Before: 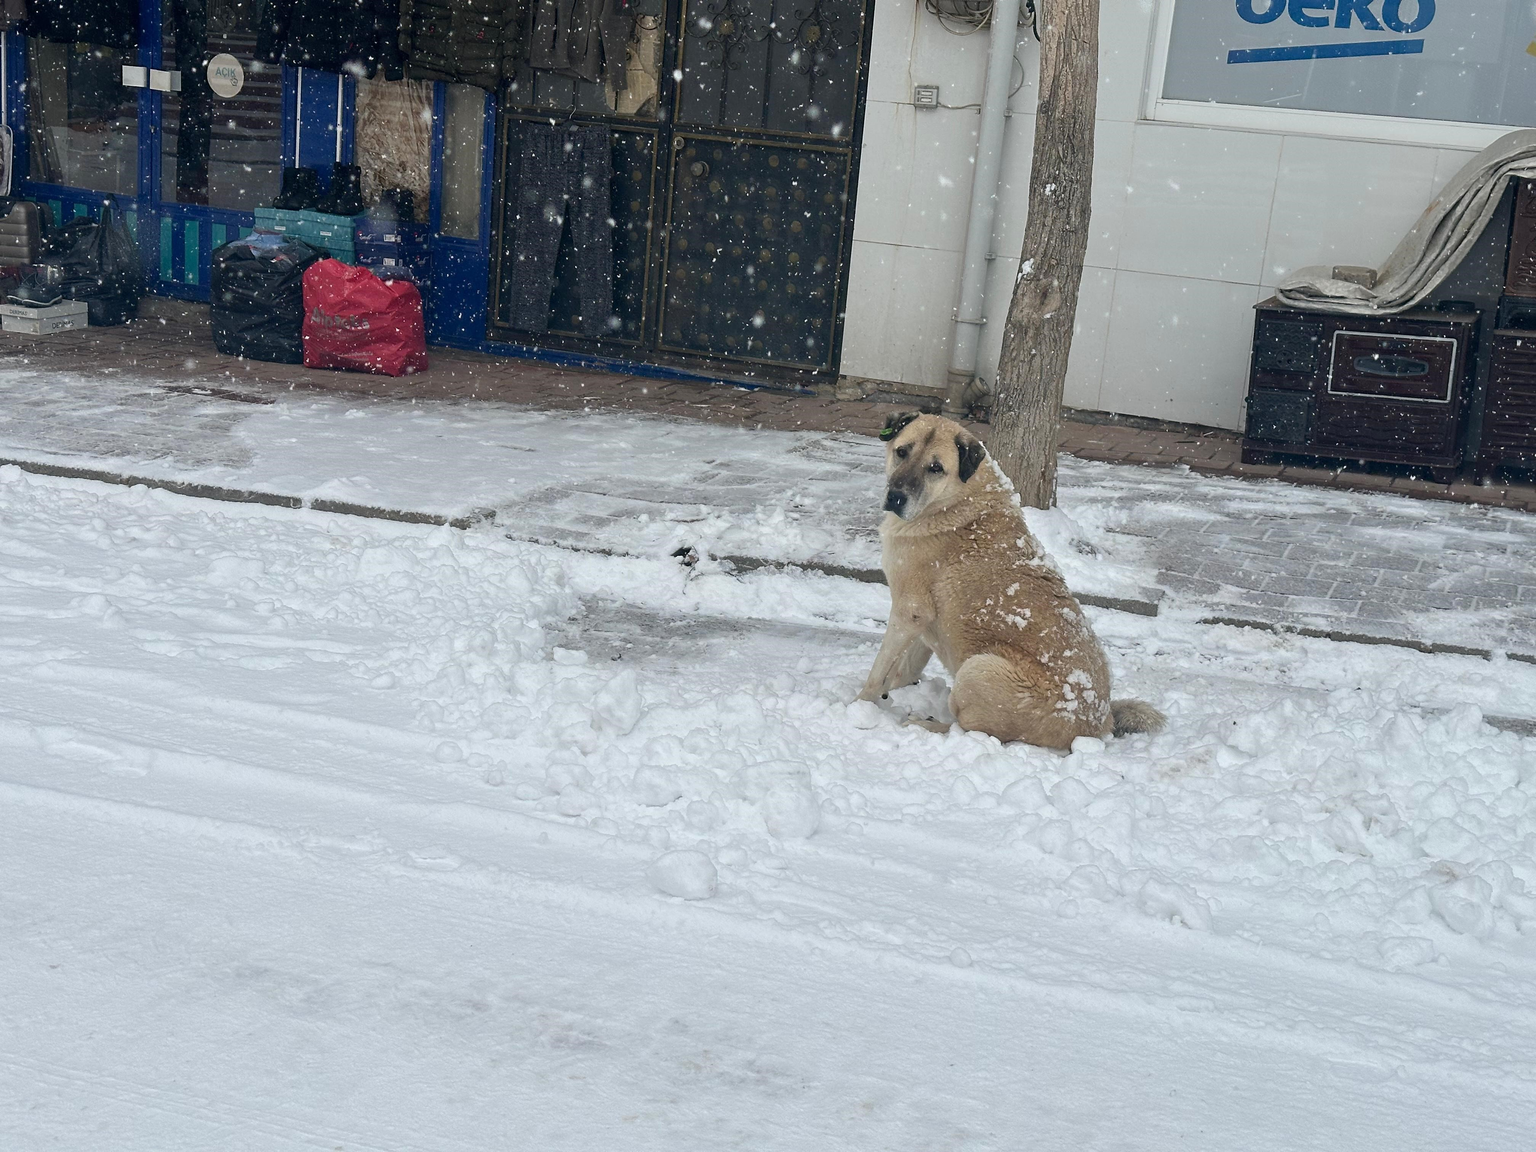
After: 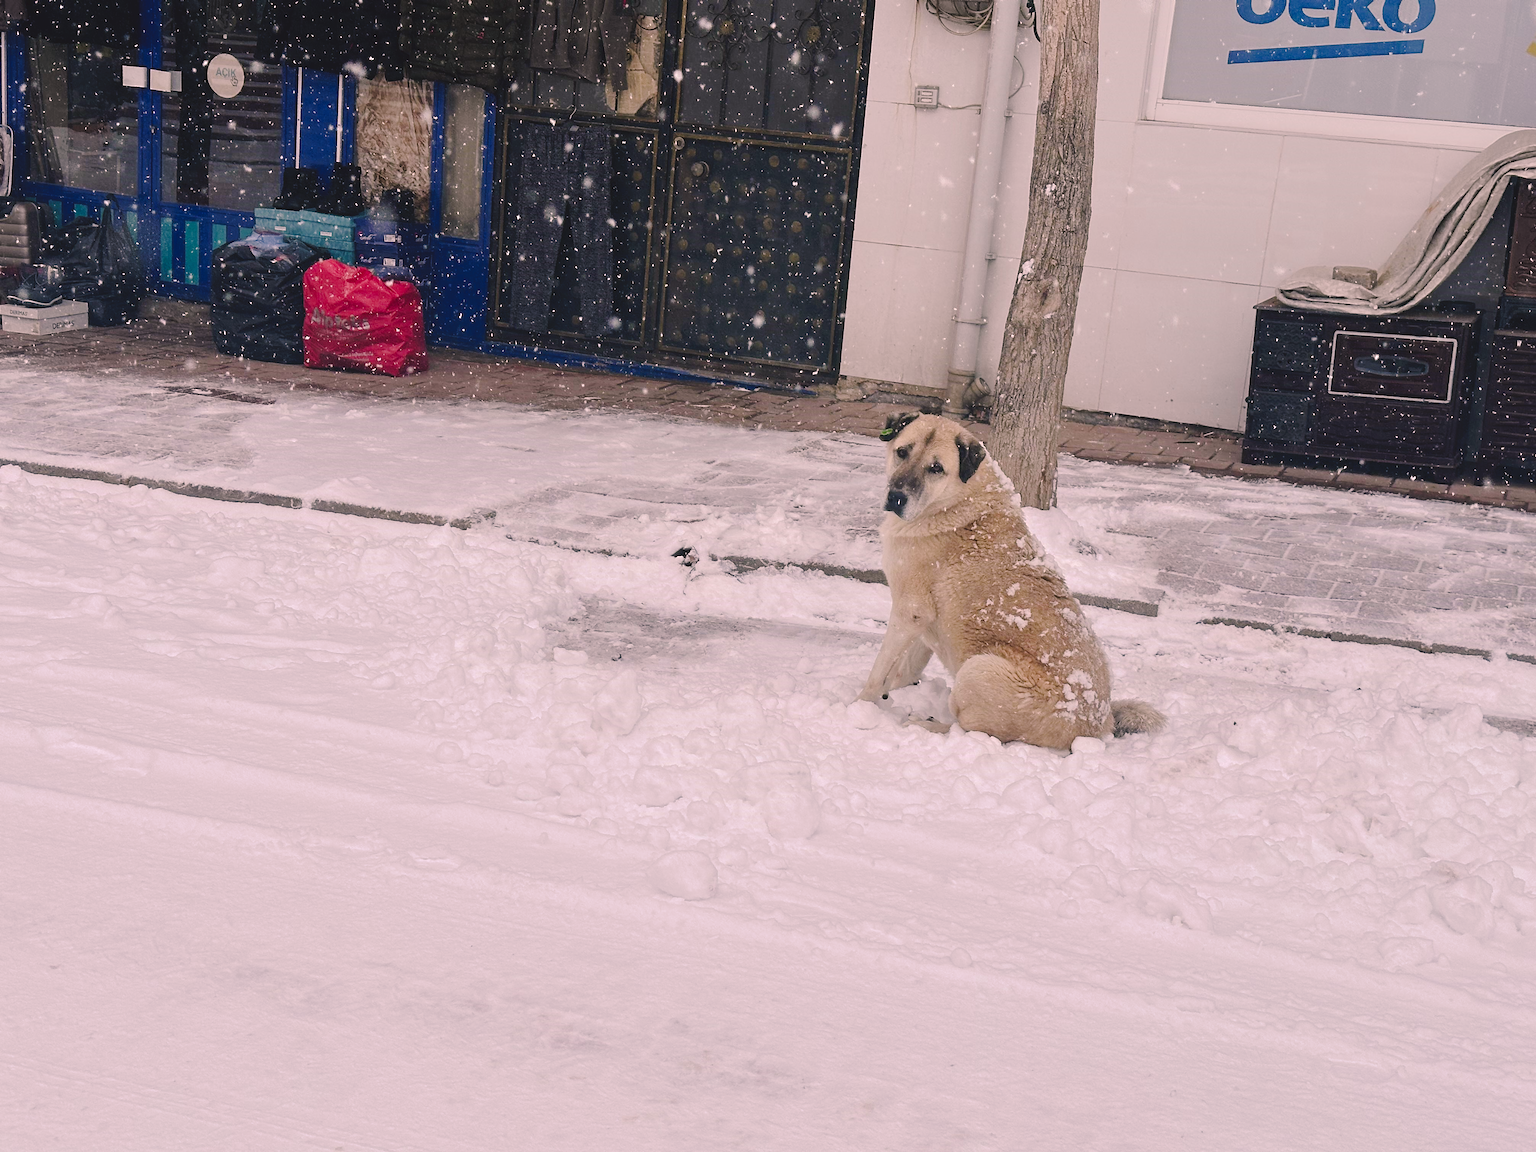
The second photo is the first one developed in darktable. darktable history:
sharpen: radius 5.326, amount 0.316, threshold 26.764
tone curve: curves: ch0 [(0, 0) (0.003, 0.077) (0.011, 0.08) (0.025, 0.083) (0.044, 0.095) (0.069, 0.106) (0.1, 0.12) (0.136, 0.144) (0.177, 0.185) (0.224, 0.231) (0.277, 0.297) (0.335, 0.382) (0.399, 0.471) (0.468, 0.553) (0.543, 0.623) (0.623, 0.689) (0.709, 0.75) (0.801, 0.81) (0.898, 0.873) (1, 1)], preserve colors none
color correction: highlights a* 14.6, highlights b* 4.75
